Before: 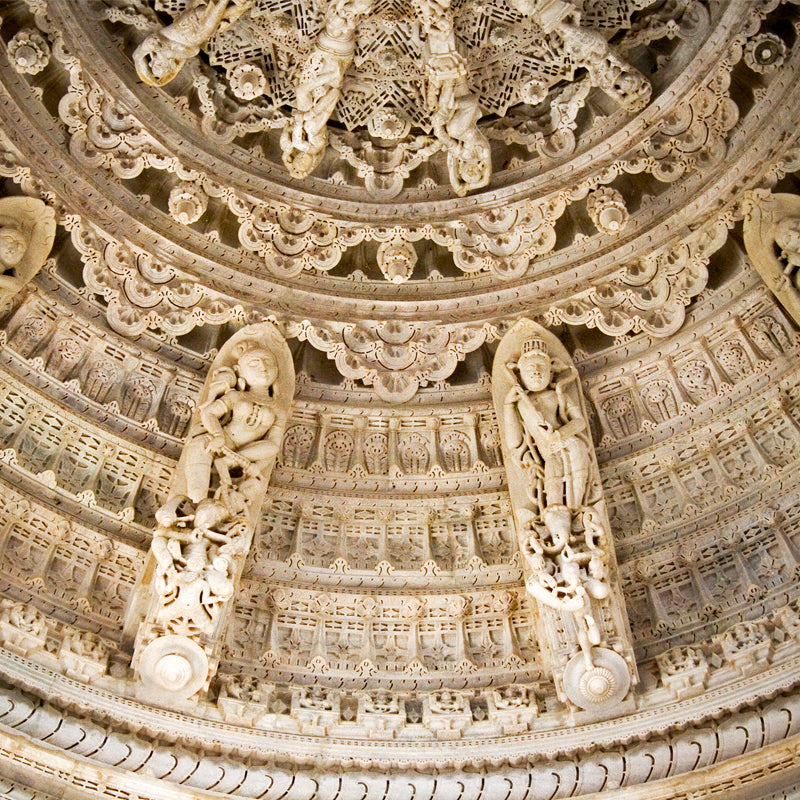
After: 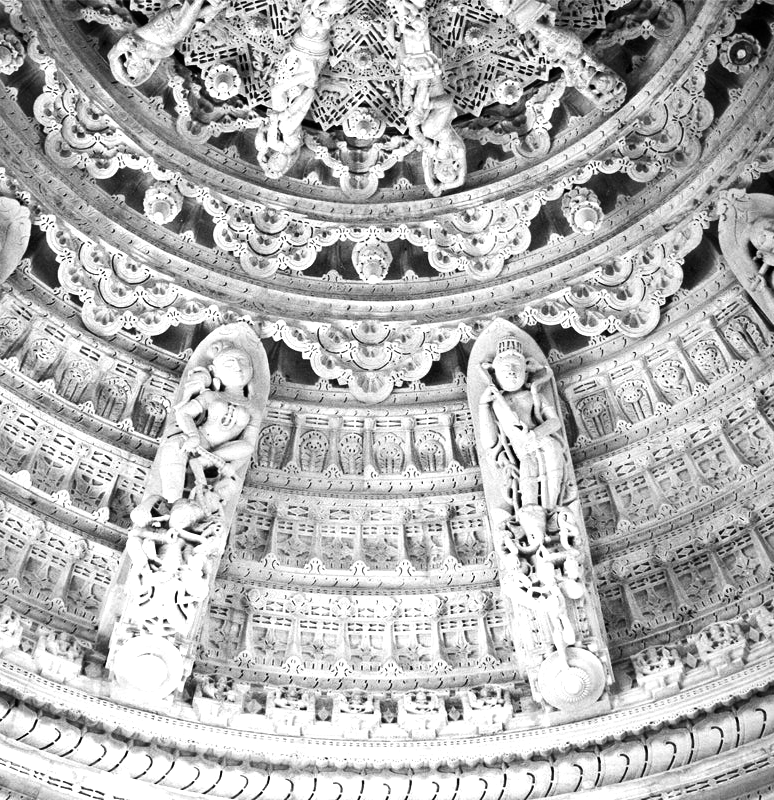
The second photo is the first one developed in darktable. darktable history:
monochrome: on, module defaults
local contrast: mode bilateral grid, contrast 100, coarseness 100, detail 94%, midtone range 0.2
crop and rotate: left 3.238%
tone equalizer: -8 EV -0.75 EV, -7 EV -0.7 EV, -6 EV -0.6 EV, -5 EV -0.4 EV, -3 EV 0.4 EV, -2 EV 0.6 EV, -1 EV 0.7 EV, +0 EV 0.75 EV, edges refinement/feathering 500, mask exposure compensation -1.57 EV, preserve details no
